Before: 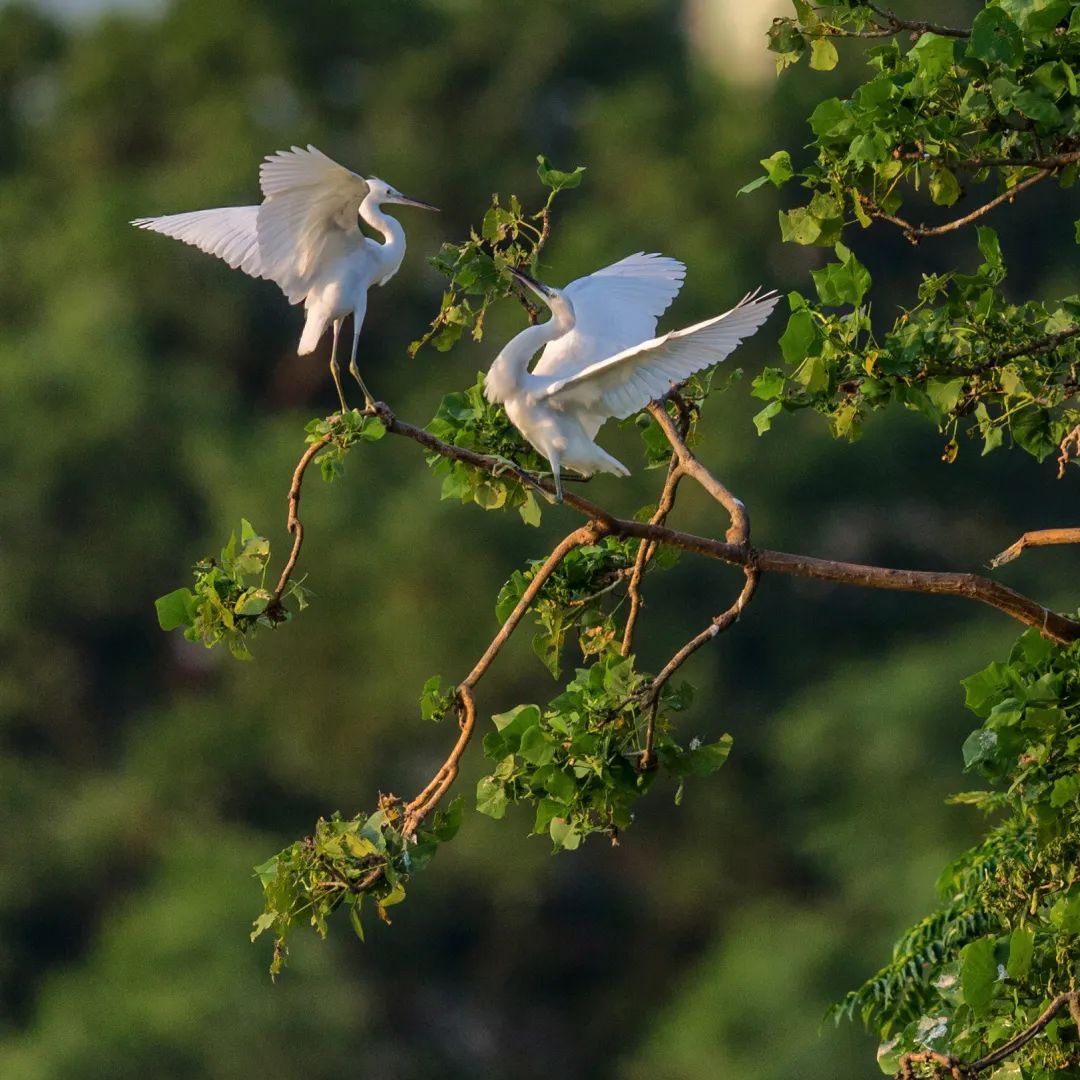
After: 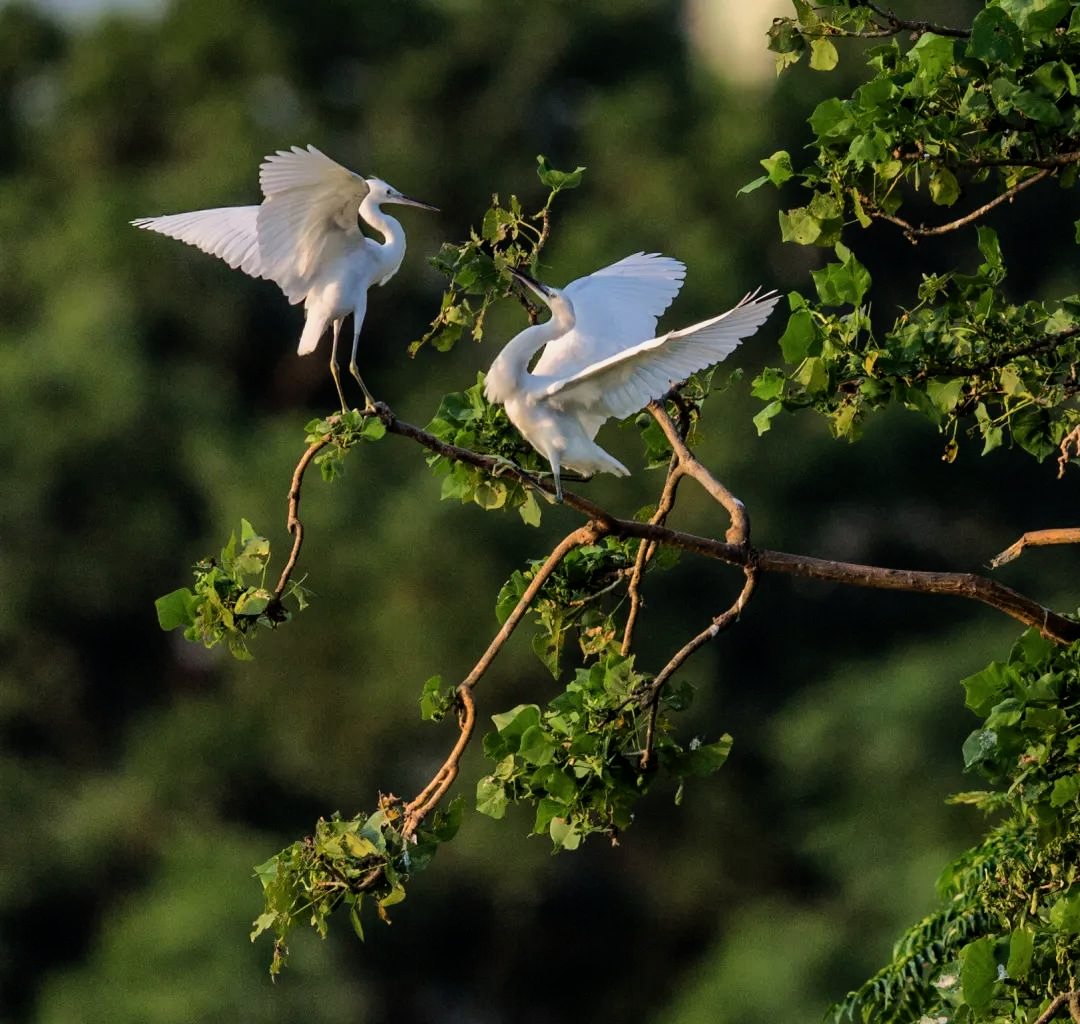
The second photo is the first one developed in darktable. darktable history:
crop and rotate: top 0%, bottom 5.097%
filmic rgb: black relative exposure -8.07 EV, white relative exposure 3 EV, hardness 5.35, contrast 1.25
